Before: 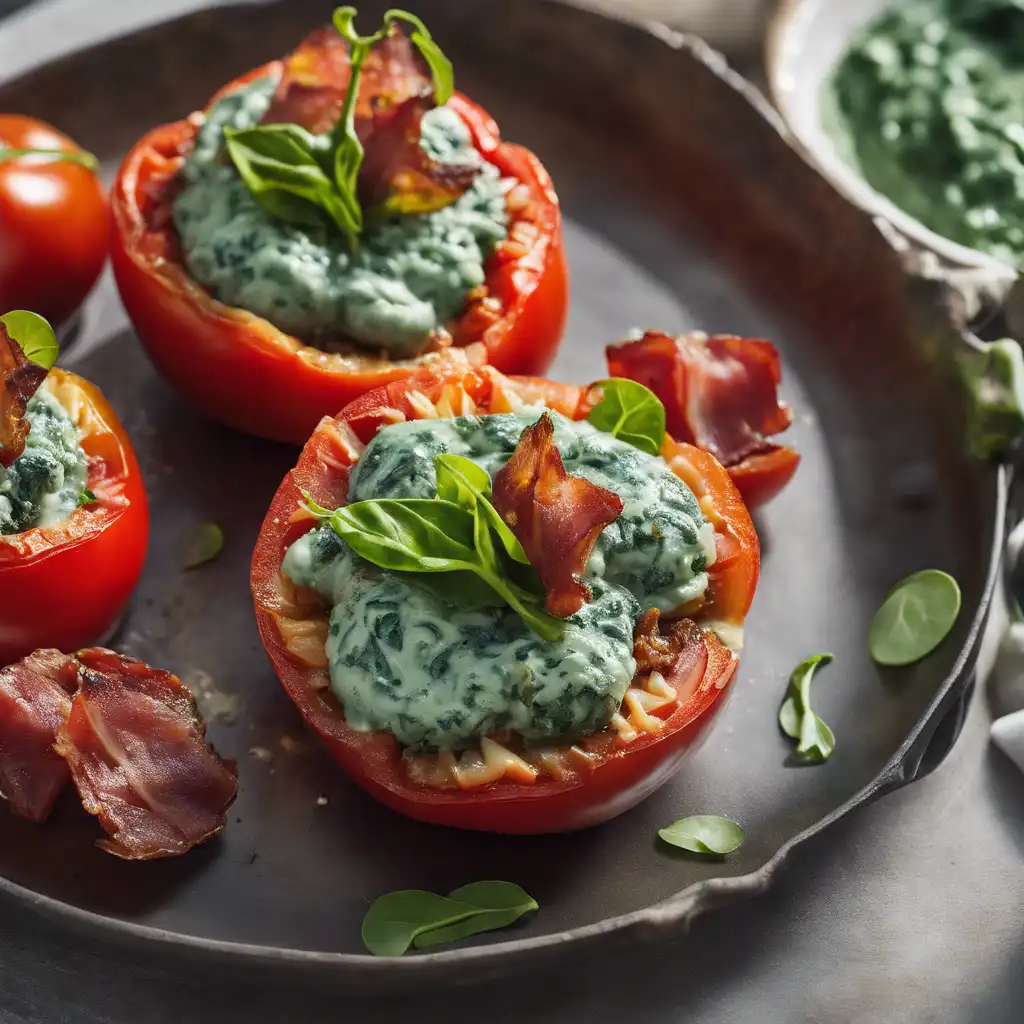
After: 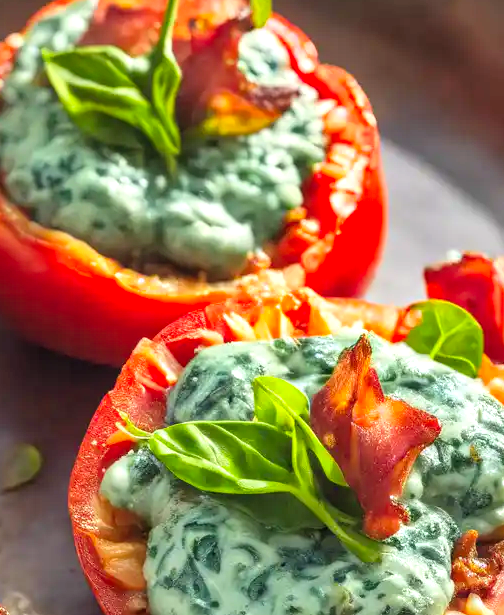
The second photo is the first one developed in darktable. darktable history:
contrast brightness saturation: contrast 0.07, brightness 0.18, saturation 0.4
exposure: black level correction 0, exposure 0.4 EV, compensate exposure bias true, compensate highlight preservation false
crop: left 17.835%, top 7.675%, right 32.881%, bottom 32.213%
local contrast: on, module defaults
